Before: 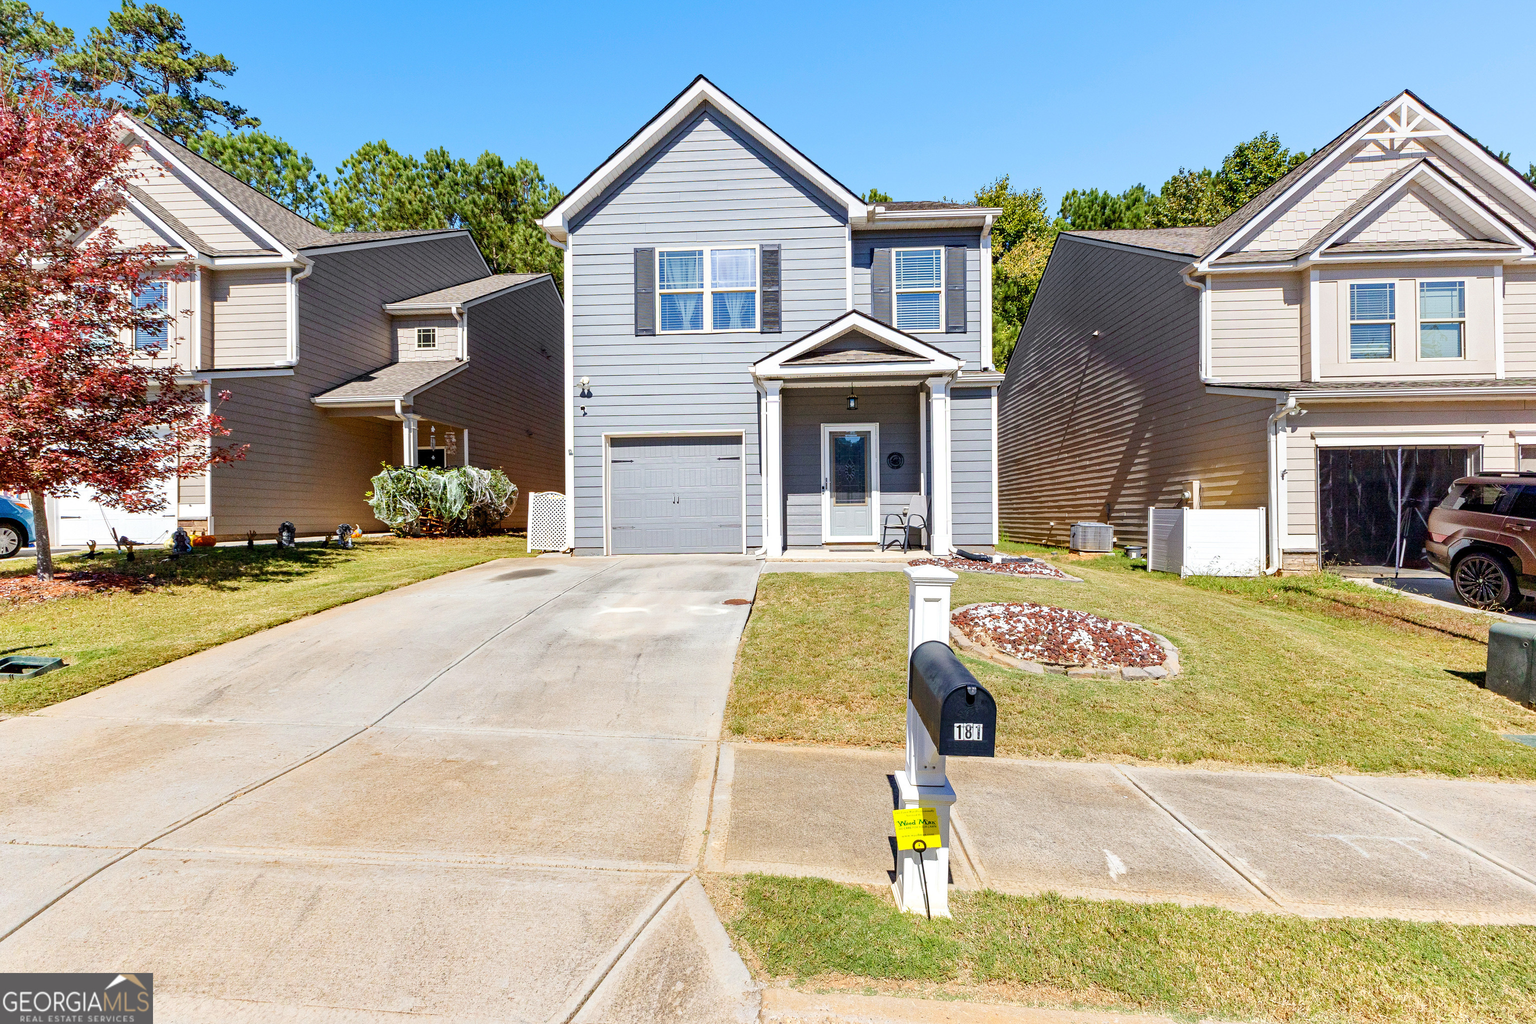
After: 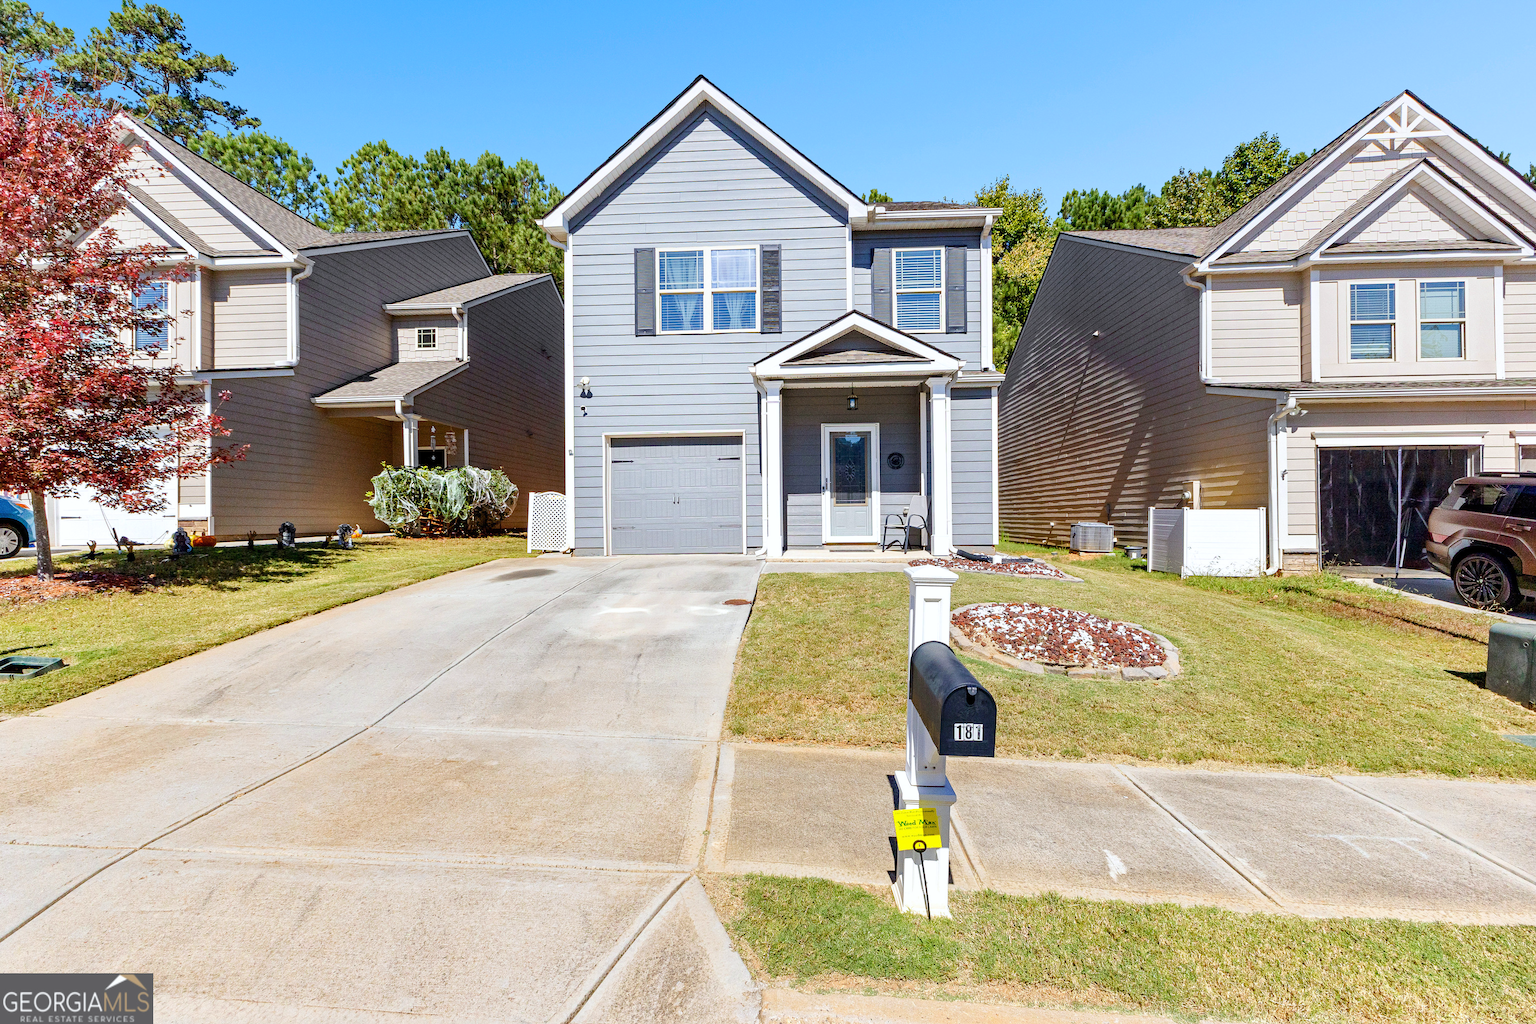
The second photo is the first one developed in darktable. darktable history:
white balance: red 0.988, blue 1.017
levels: mode automatic, black 0.023%, white 99.97%, levels [0.062, 0.494, 0.925]
